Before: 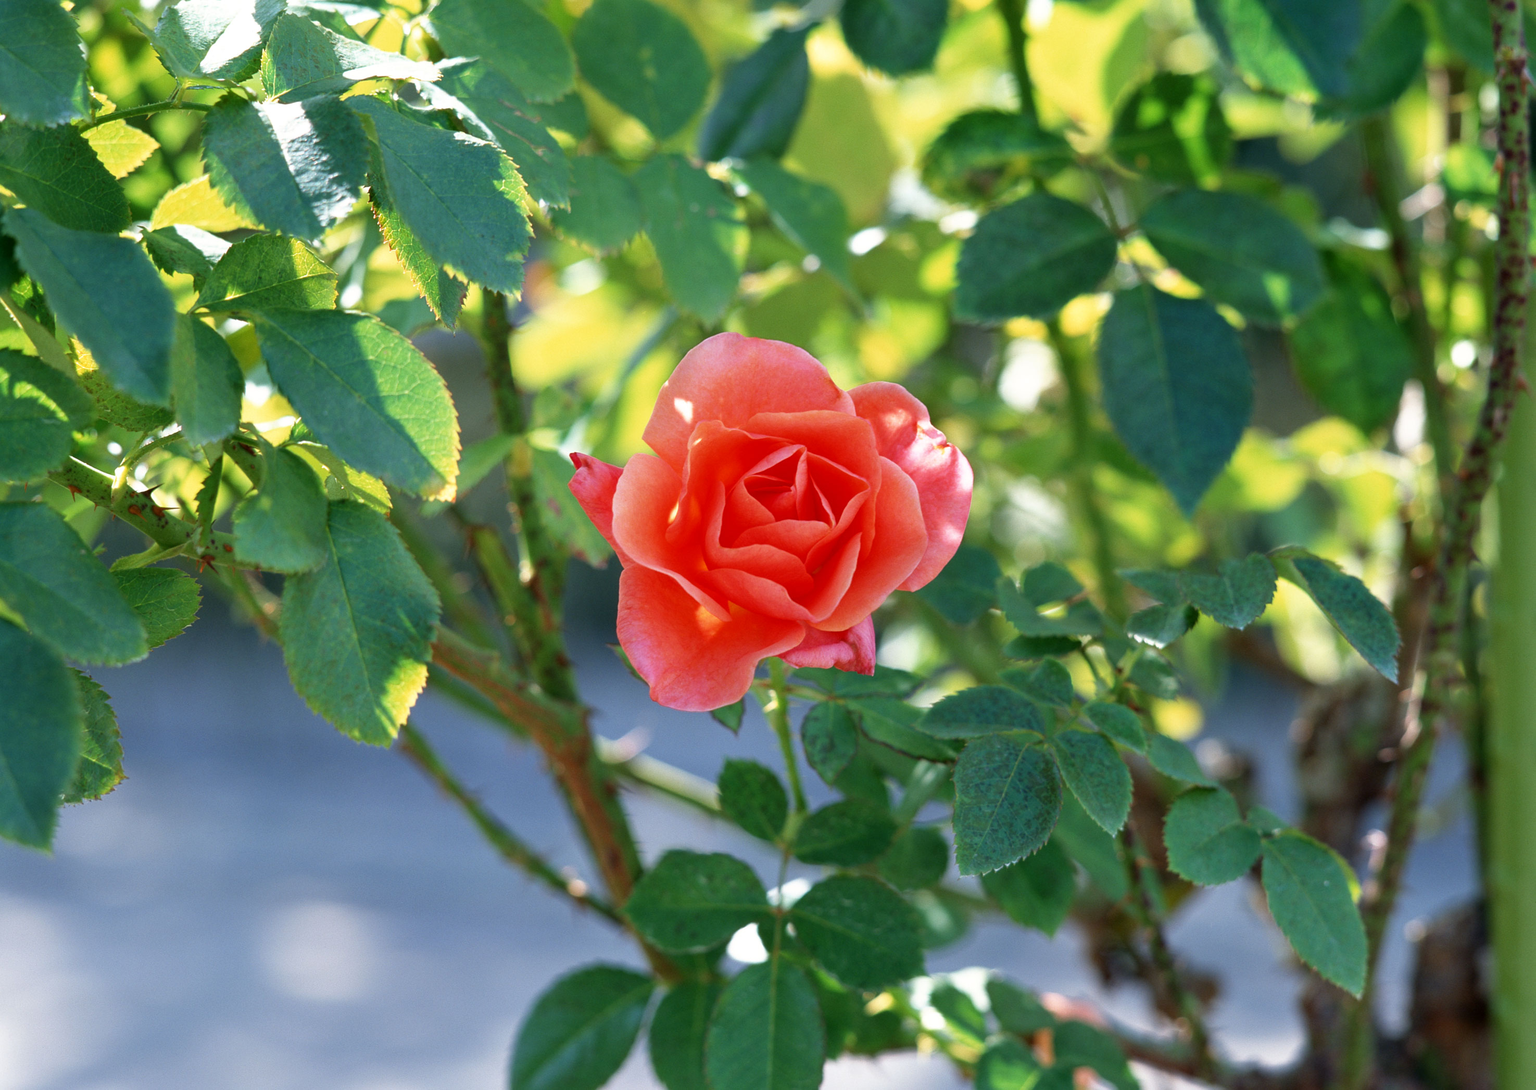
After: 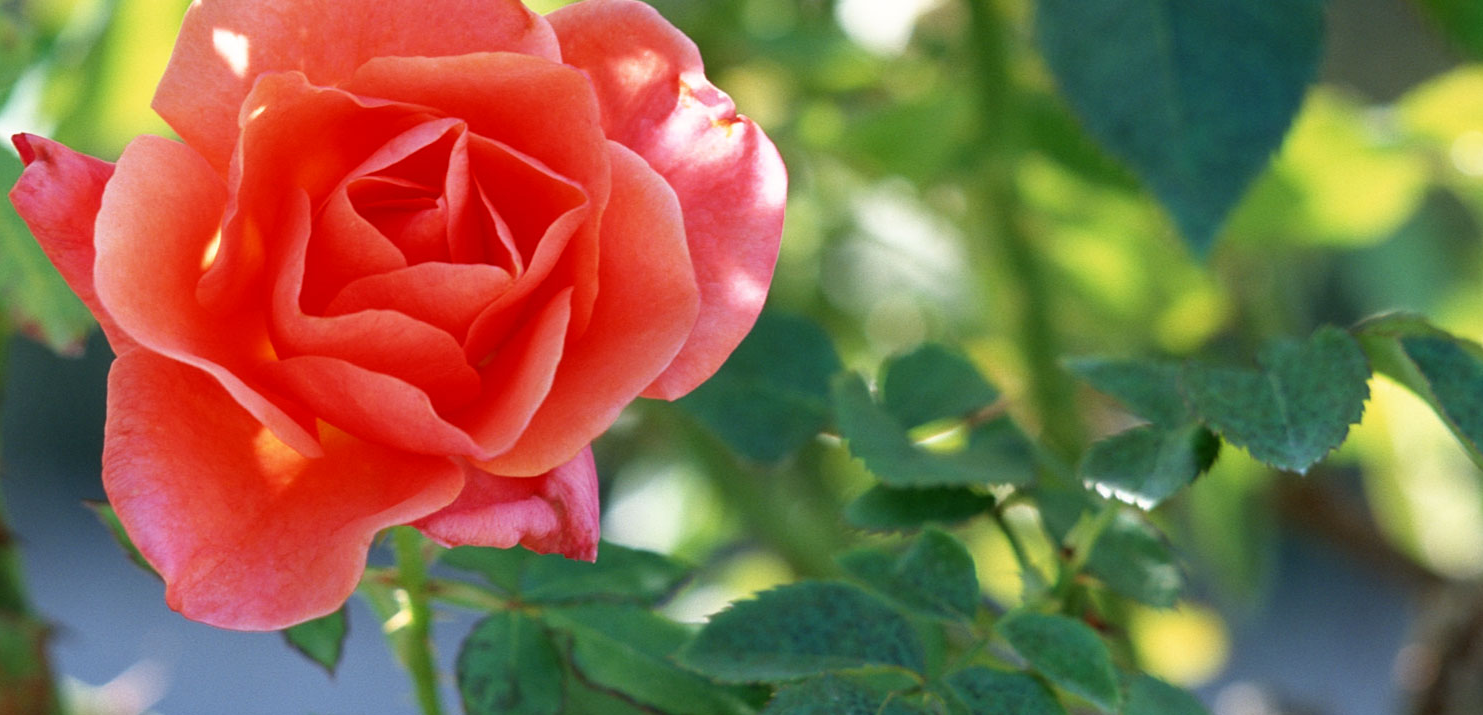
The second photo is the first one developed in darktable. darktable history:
crop: left 36.685%, top 35.149%, right 13.018%, bottom 30.699%
